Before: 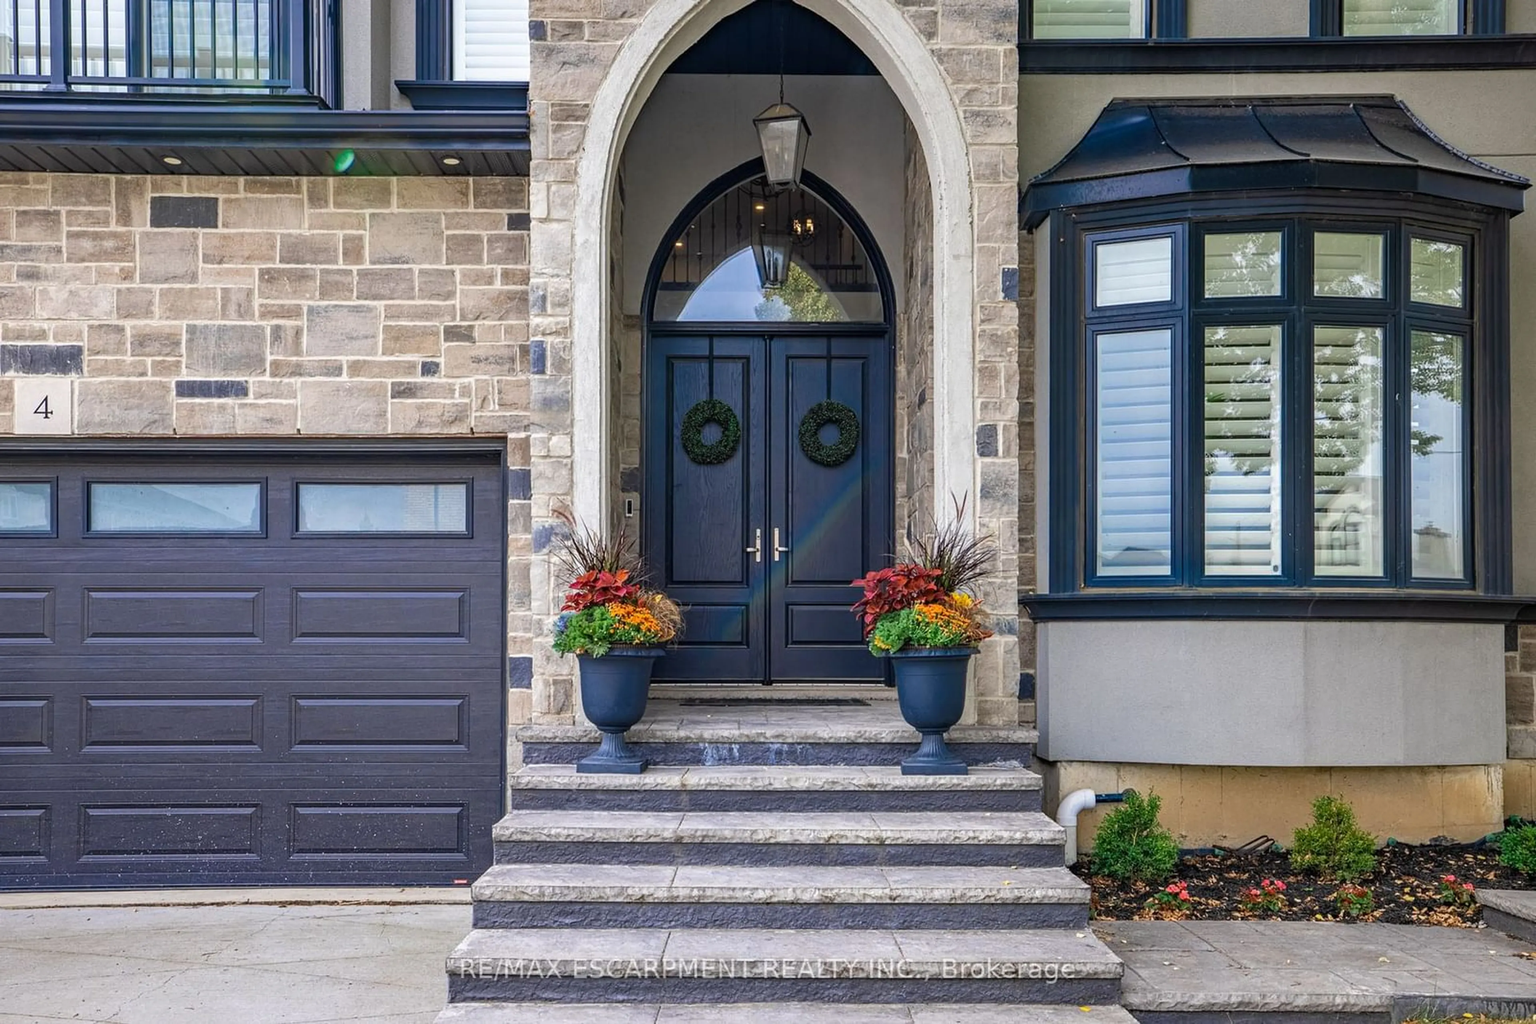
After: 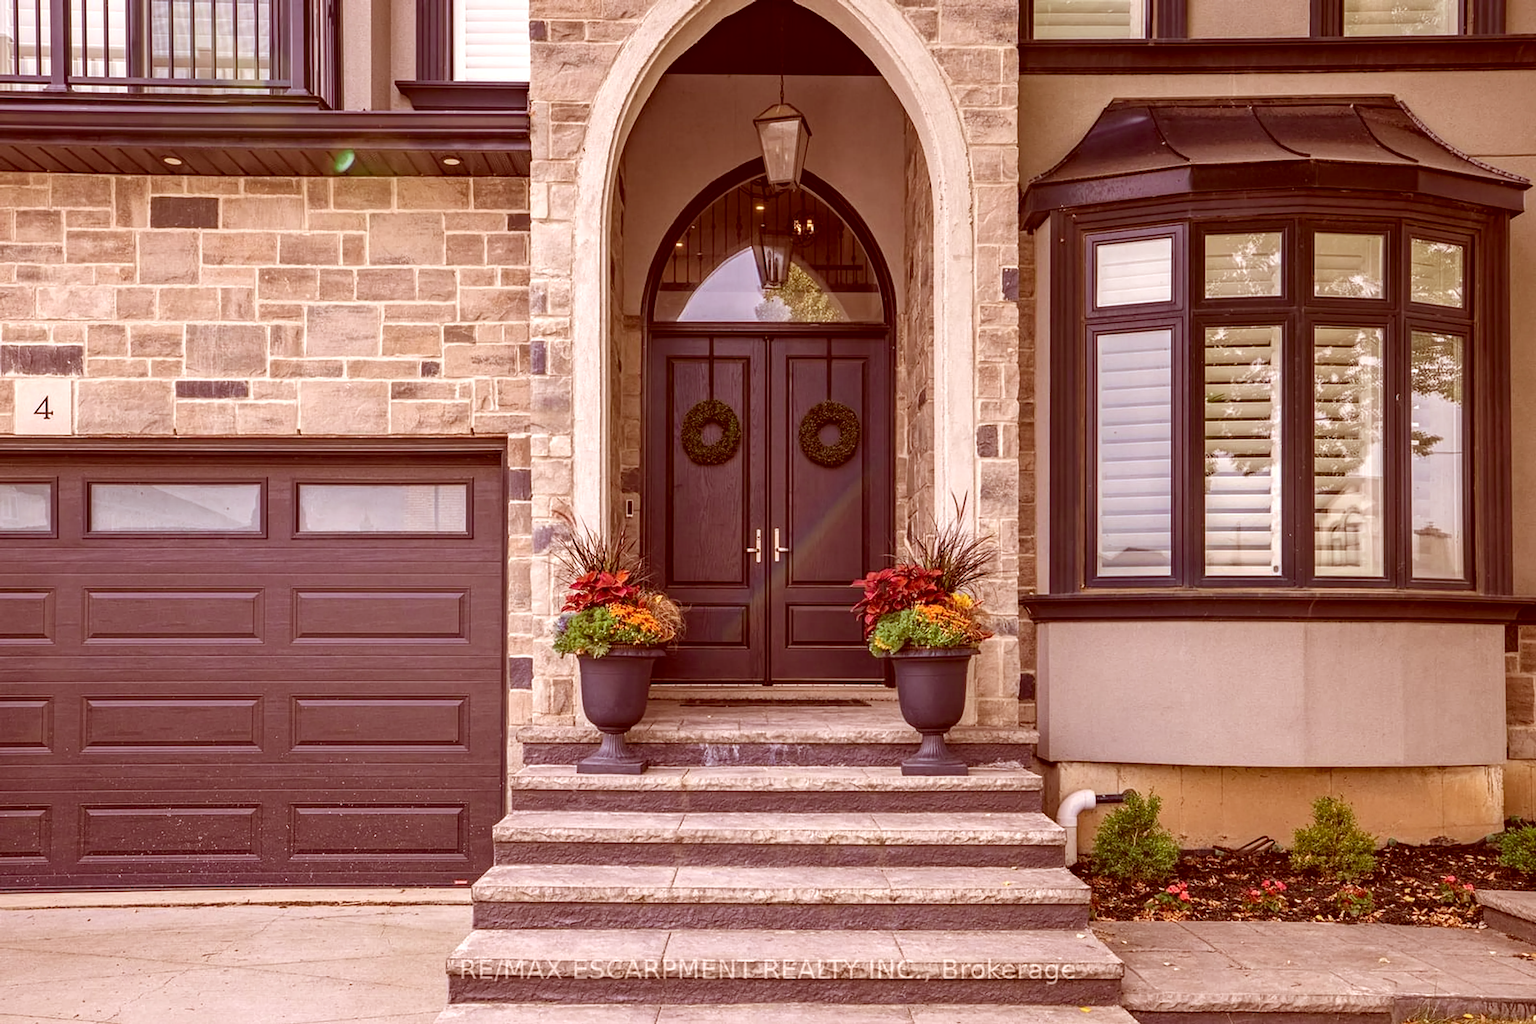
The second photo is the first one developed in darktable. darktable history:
color correction: highlights a* 9.43, highlights b* 8.74, shadows a* 39.75, shadows b* 39.8, saturation 0.78
exposure: black level correction 0, exposure 0.199 EV, compensate highlight preservation false
